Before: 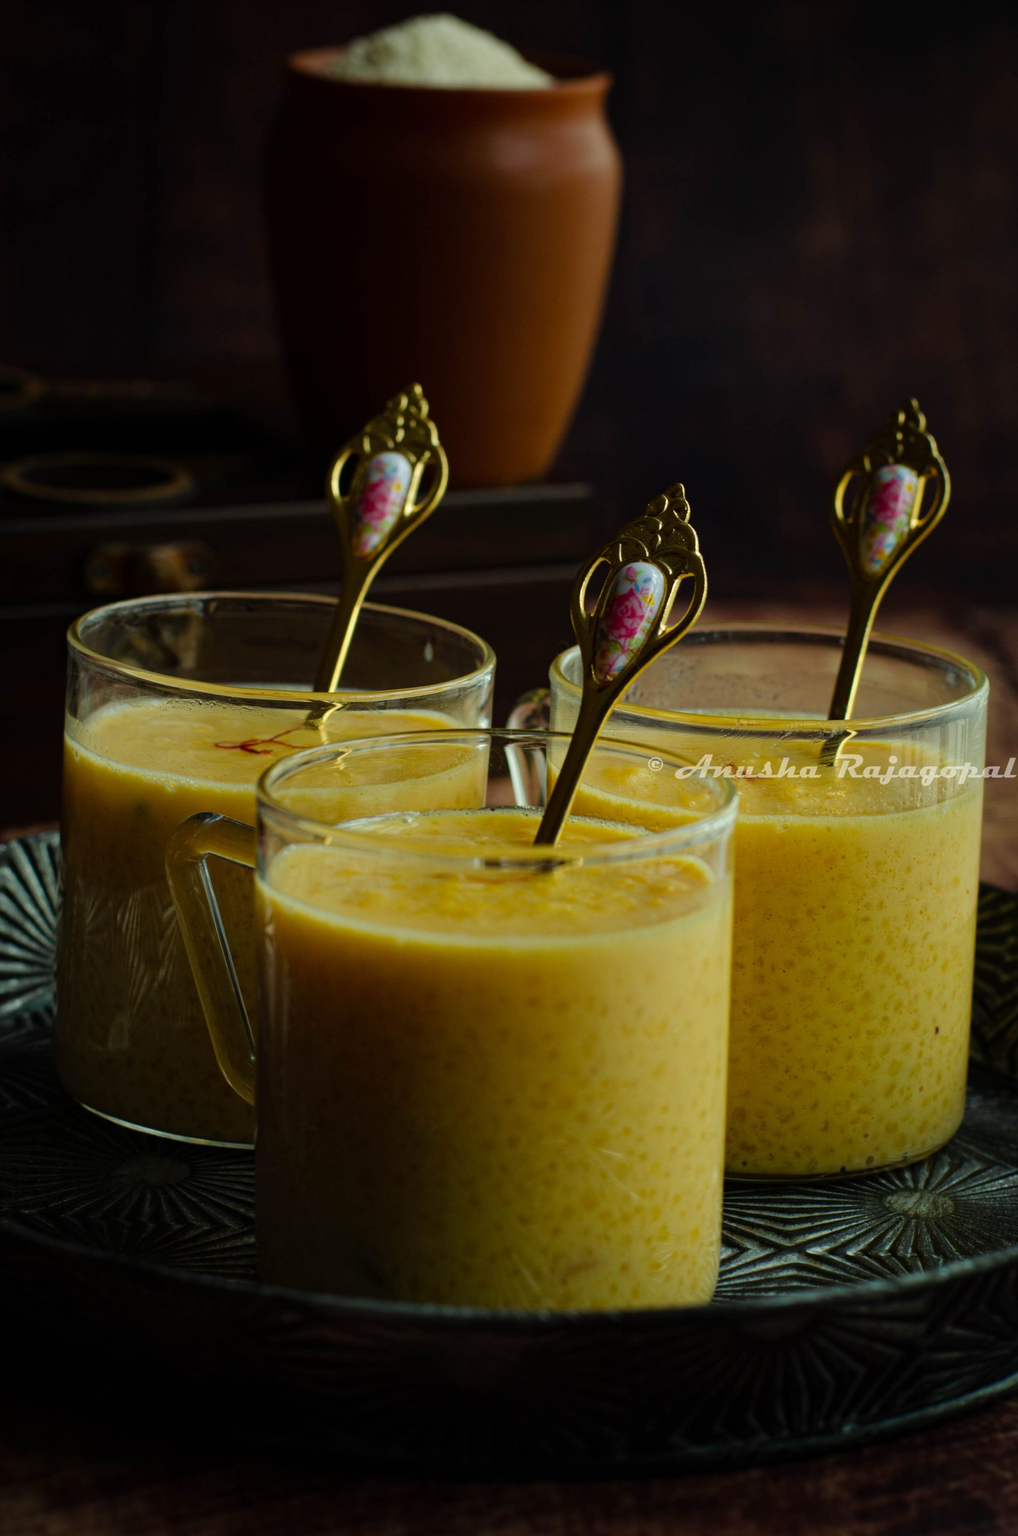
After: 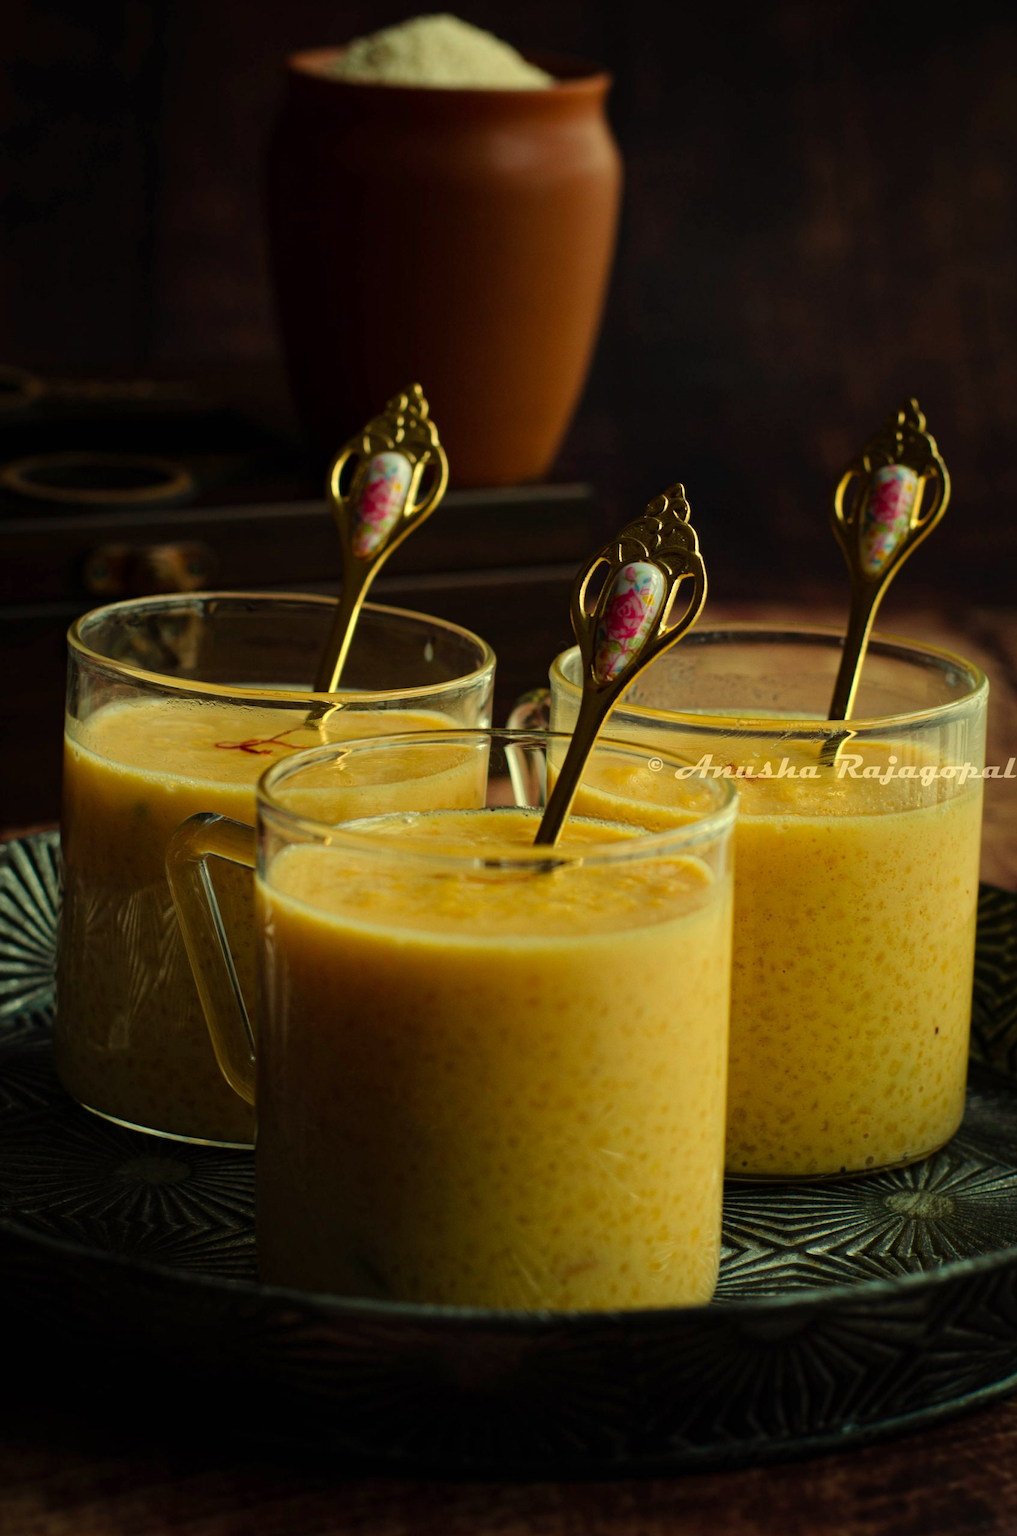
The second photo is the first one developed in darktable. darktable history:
white balance: red 1.08, blue 0.791
exposure: exposure 0.191 EV, compensate highlight preservation false
